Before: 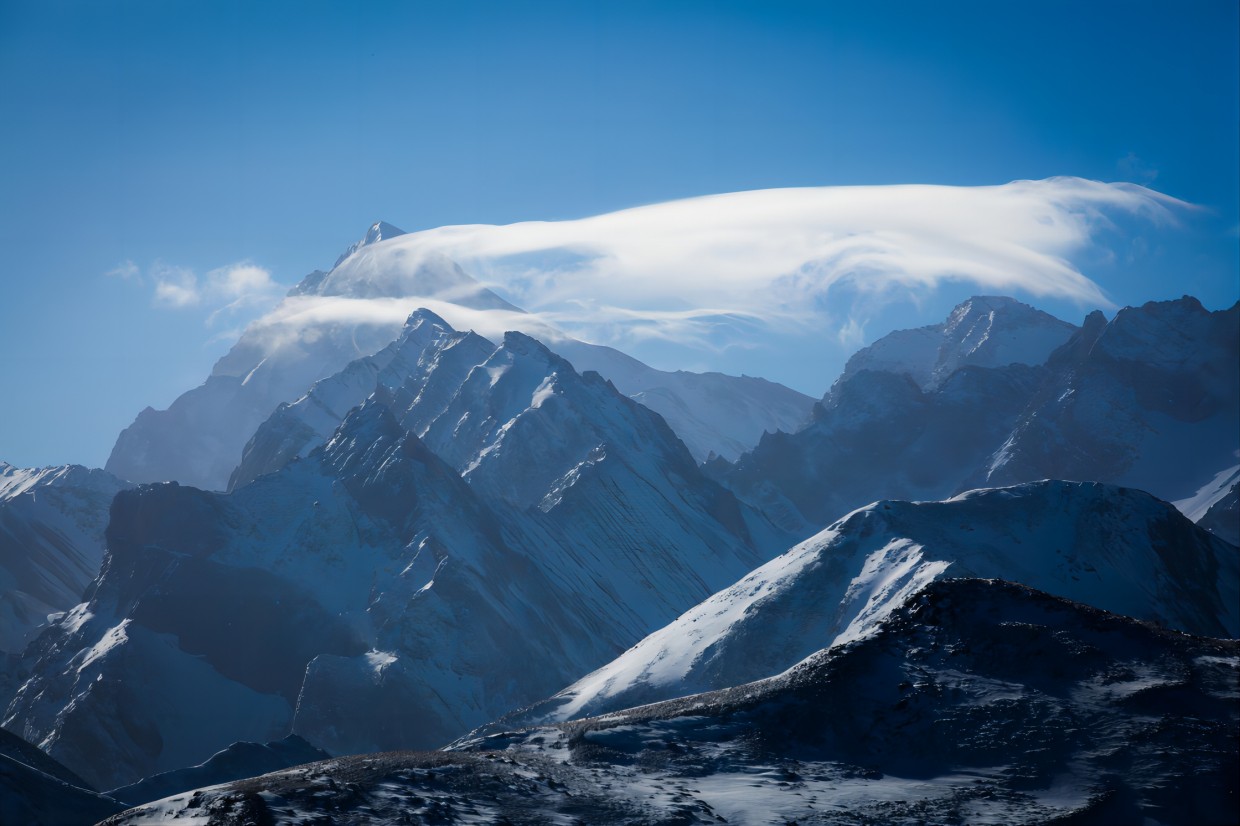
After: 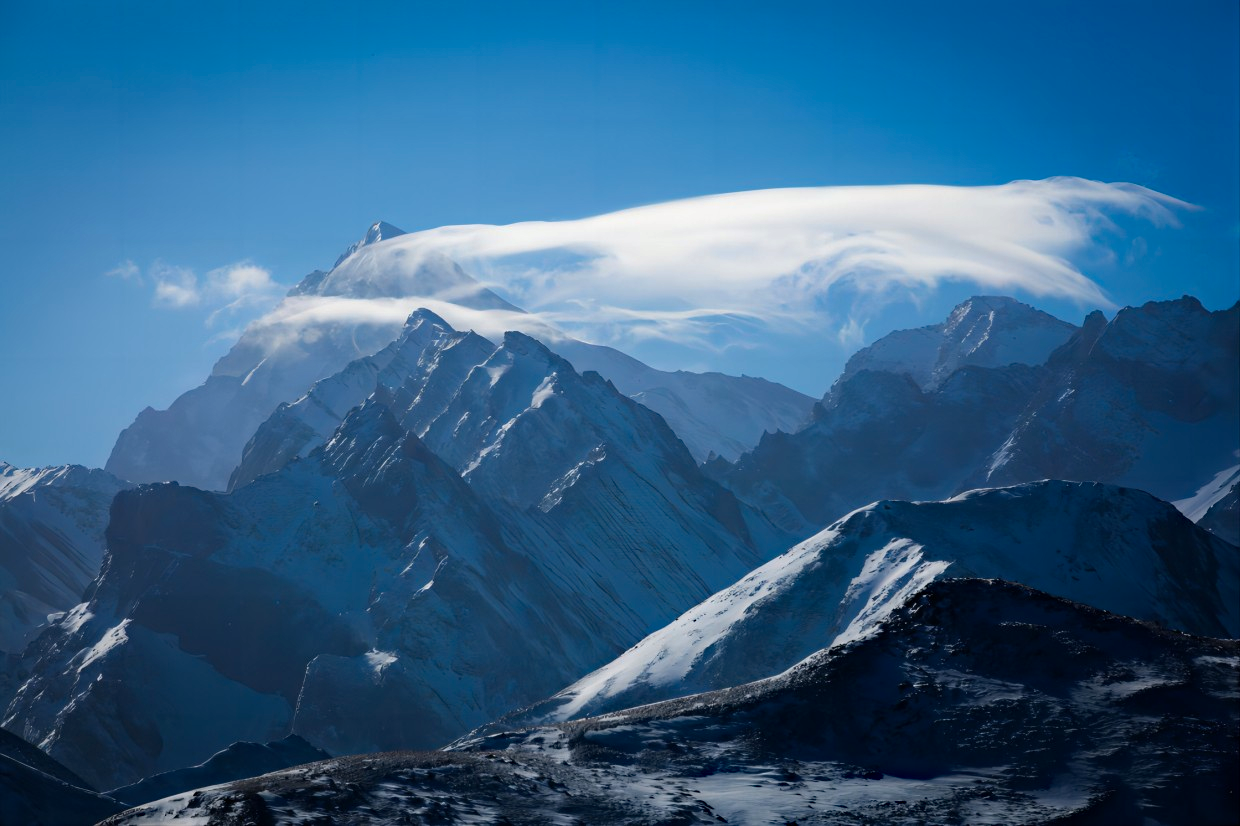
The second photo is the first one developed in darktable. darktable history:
haze removal: strength 0.296, distance 0.247, compatibility mode true, adaptive false
